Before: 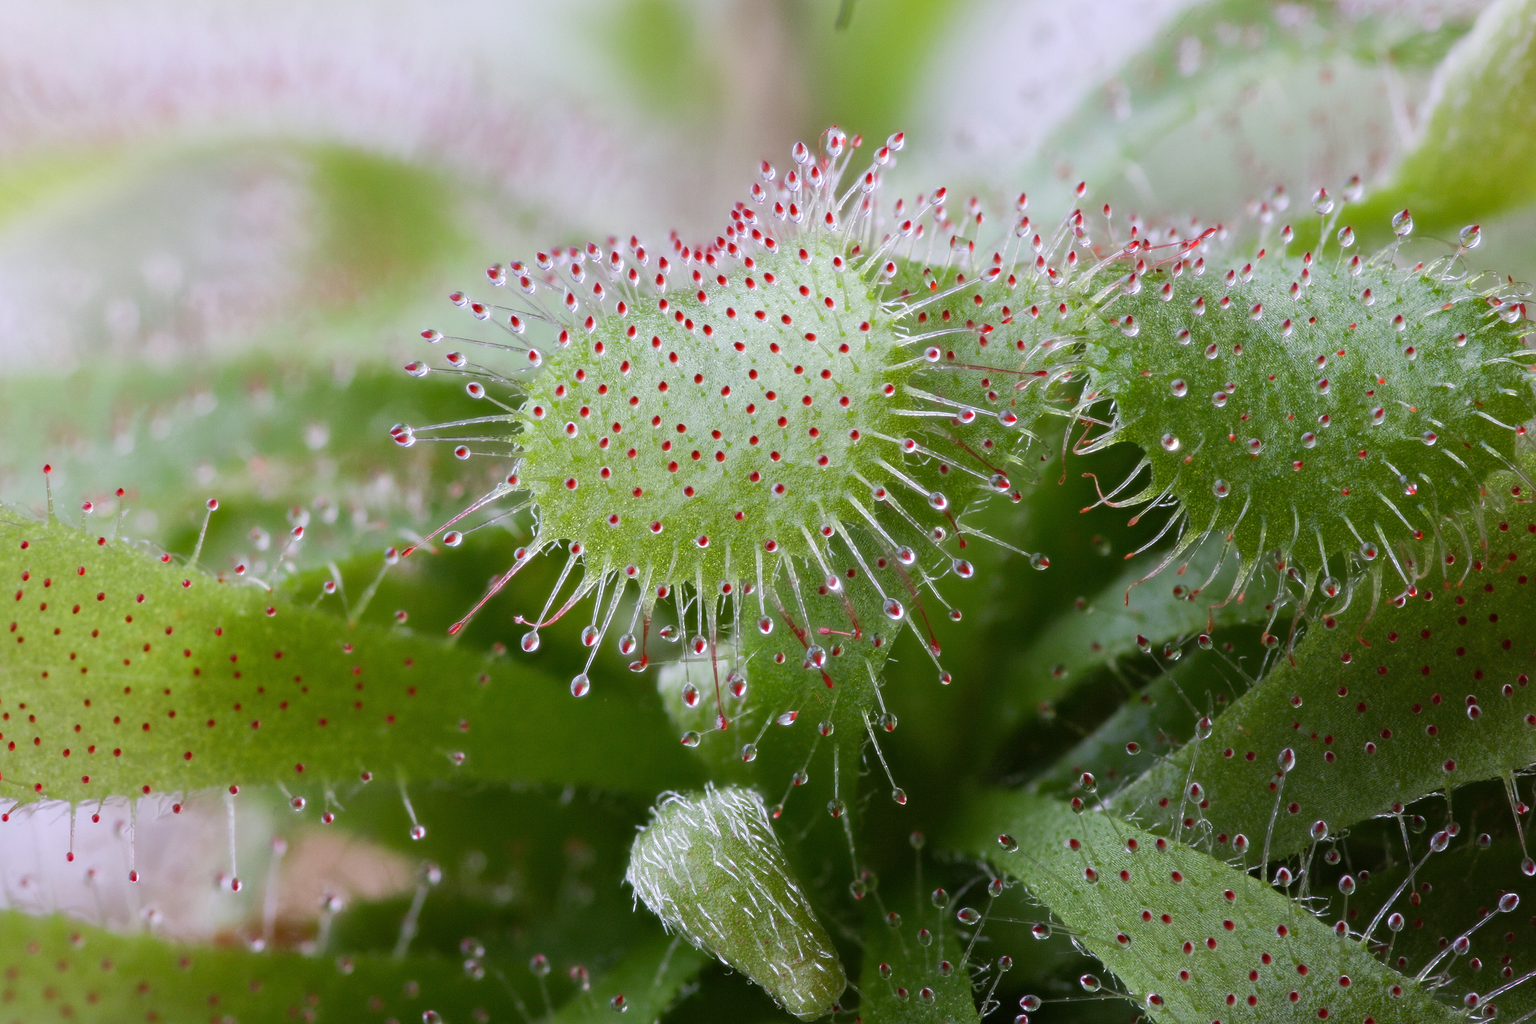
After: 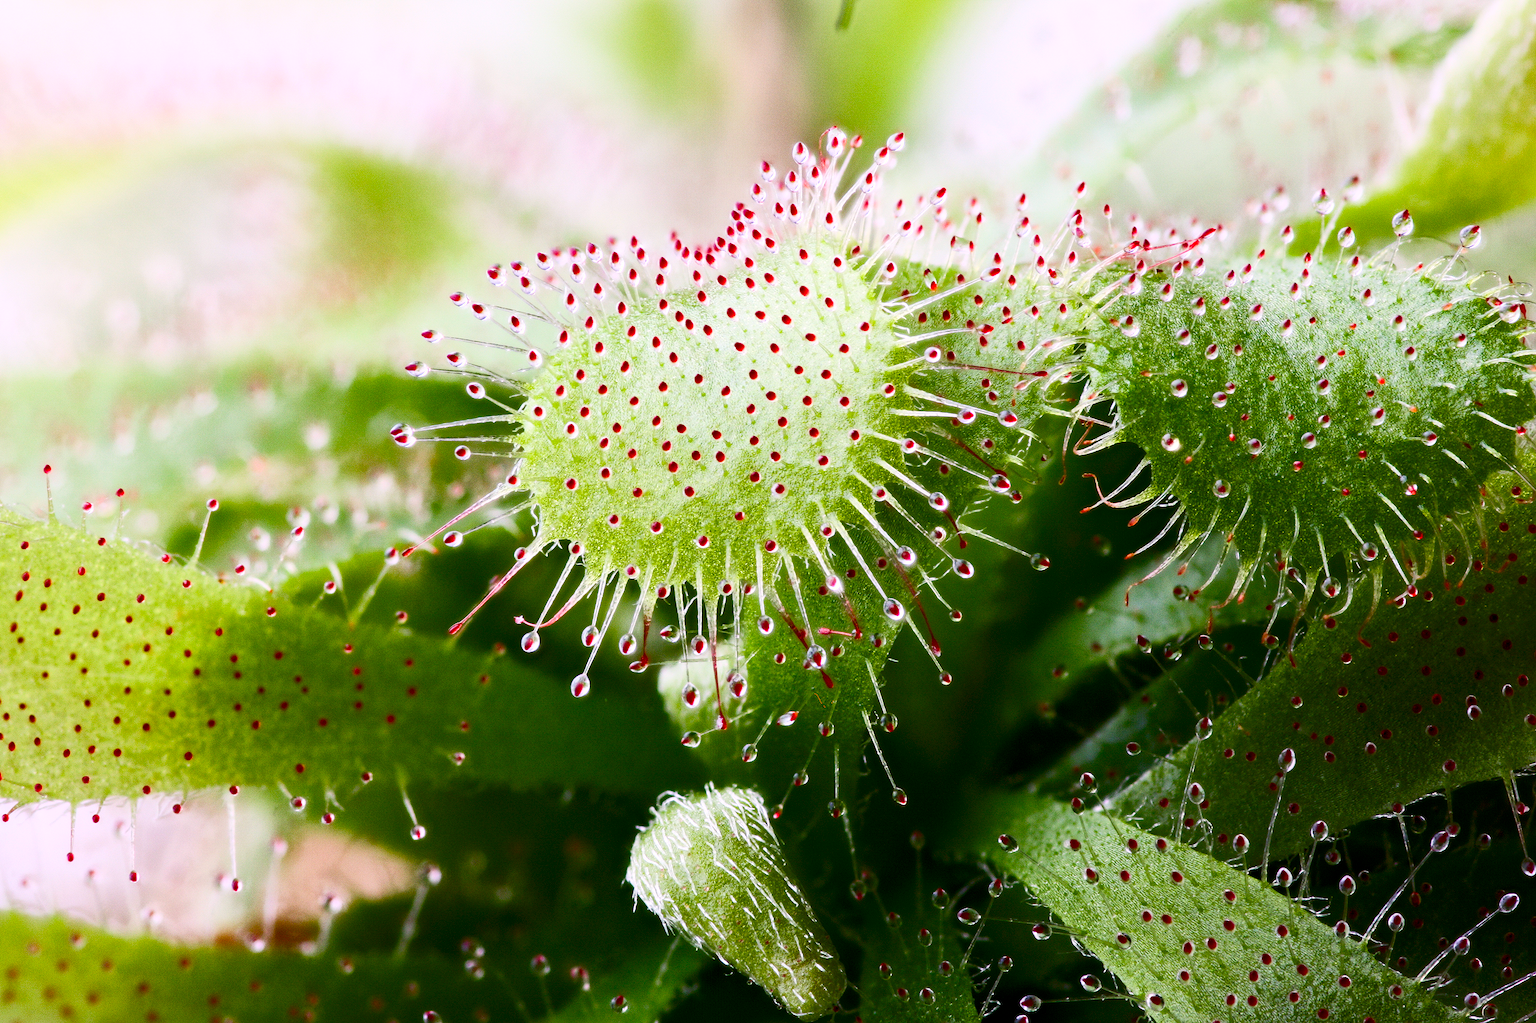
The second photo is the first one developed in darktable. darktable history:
color balance rgb: highlights gain › chroma 1.586%, highlights gain › hue 56.61°, global offset › luminance -0.48%, perceptual saturation grading › global saturation 0.366%, perceptual saturation grading › highlights -17.944%, perceptual saturation grading › mid-tones 33.003%, perceptual saturation grading › shadows 50.351%
contrast brightness saturation: contrast 0.399, brightness 0.11, saturation 0.209
levels: levels [0, 0.492, 0.984]
